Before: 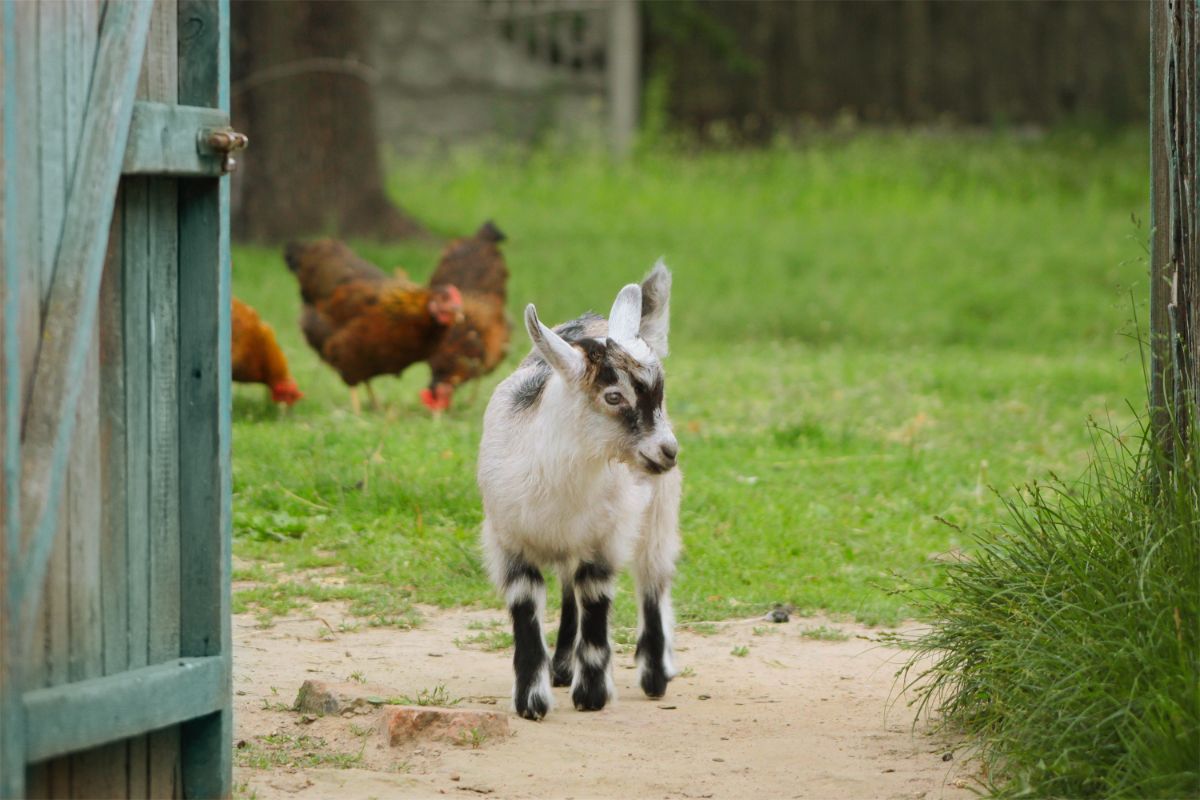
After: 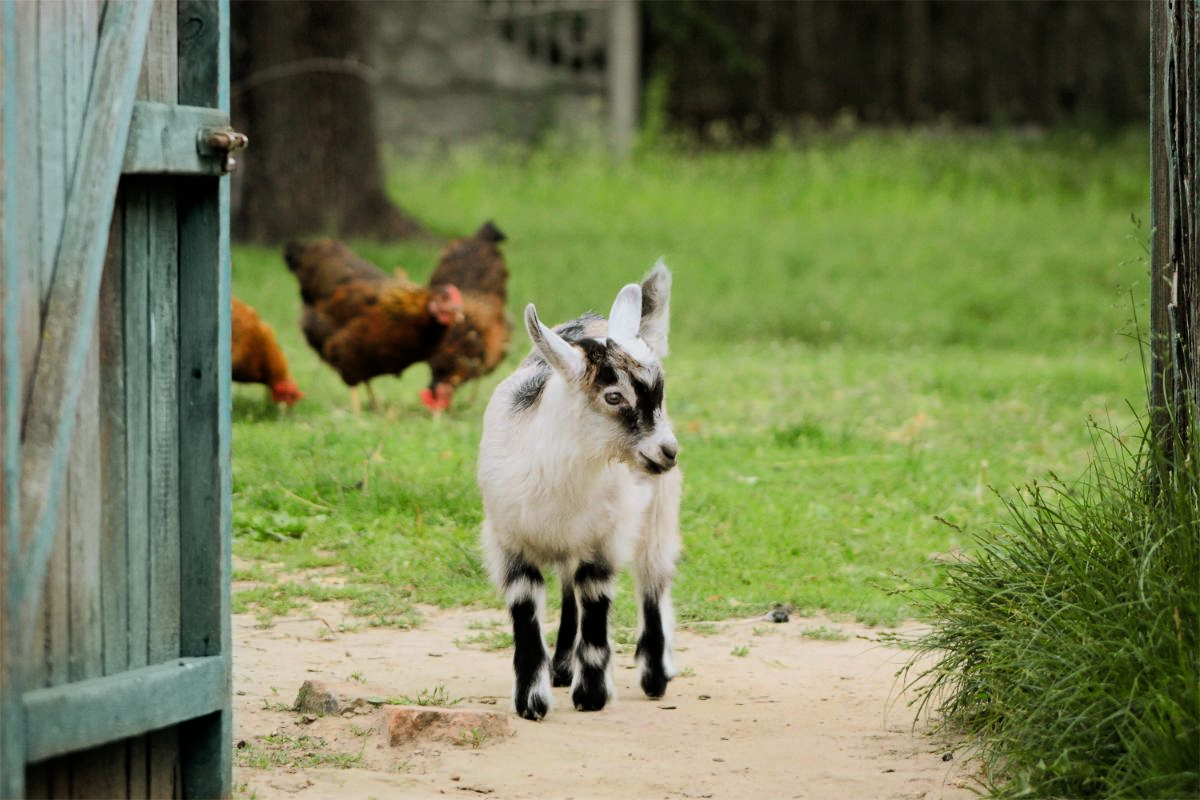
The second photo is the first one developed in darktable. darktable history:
filmic rgb: black relative exposure -16 EV, white relative exposure 6.3 EV, hardness 5.09, contrast 1.35, color science v6 (2022)
